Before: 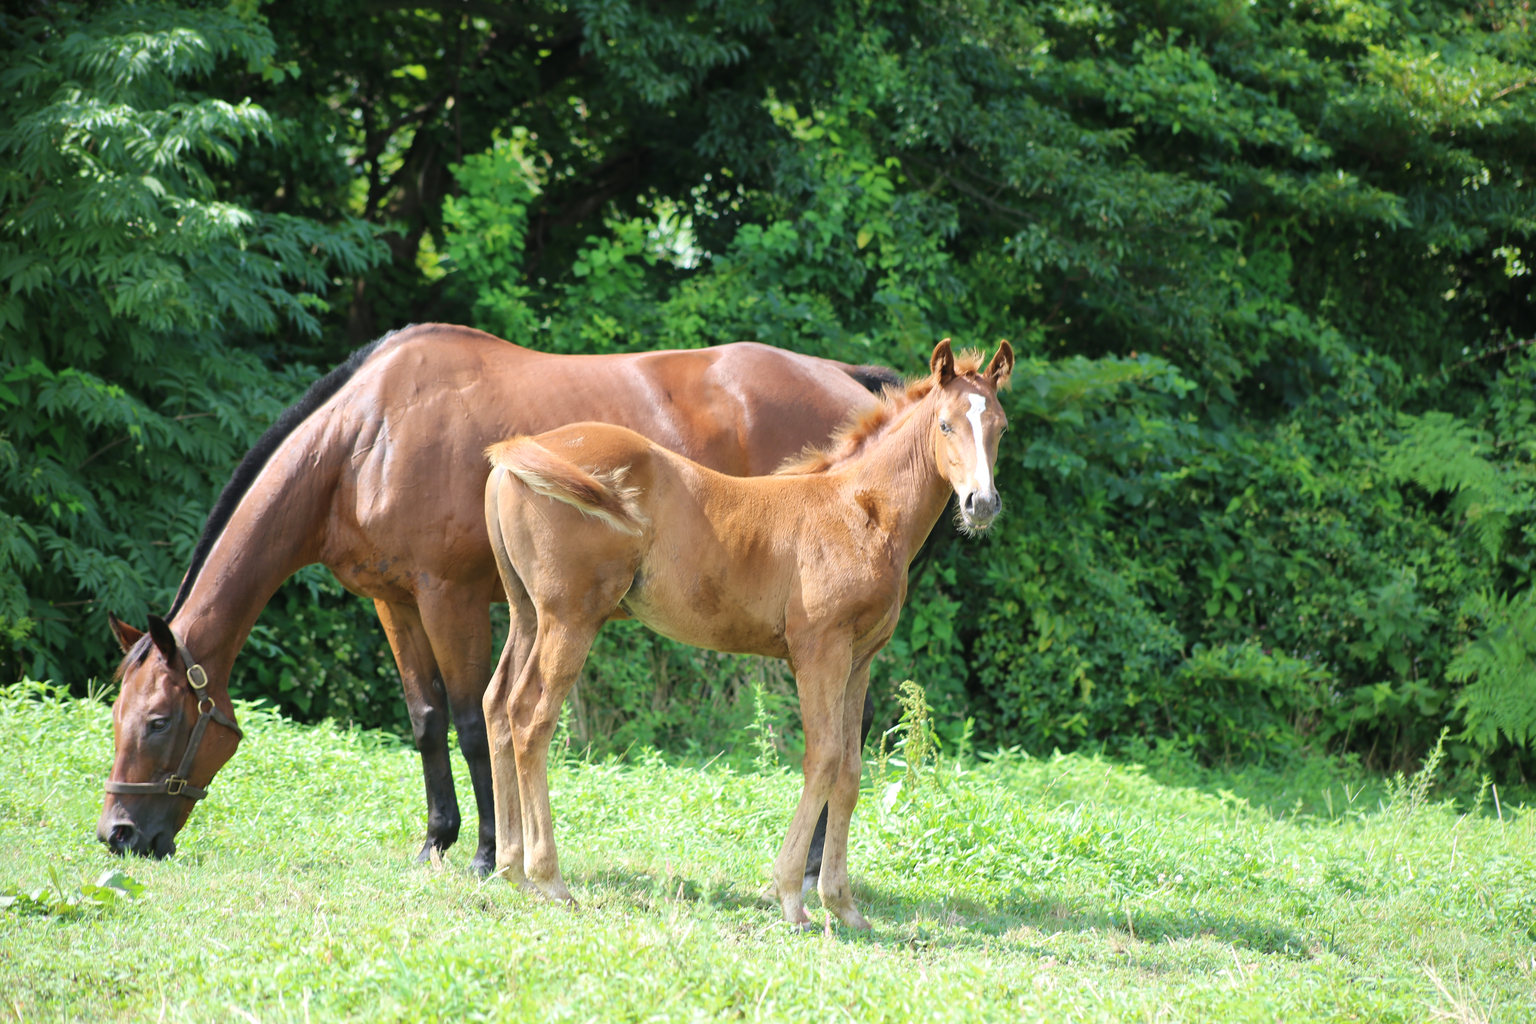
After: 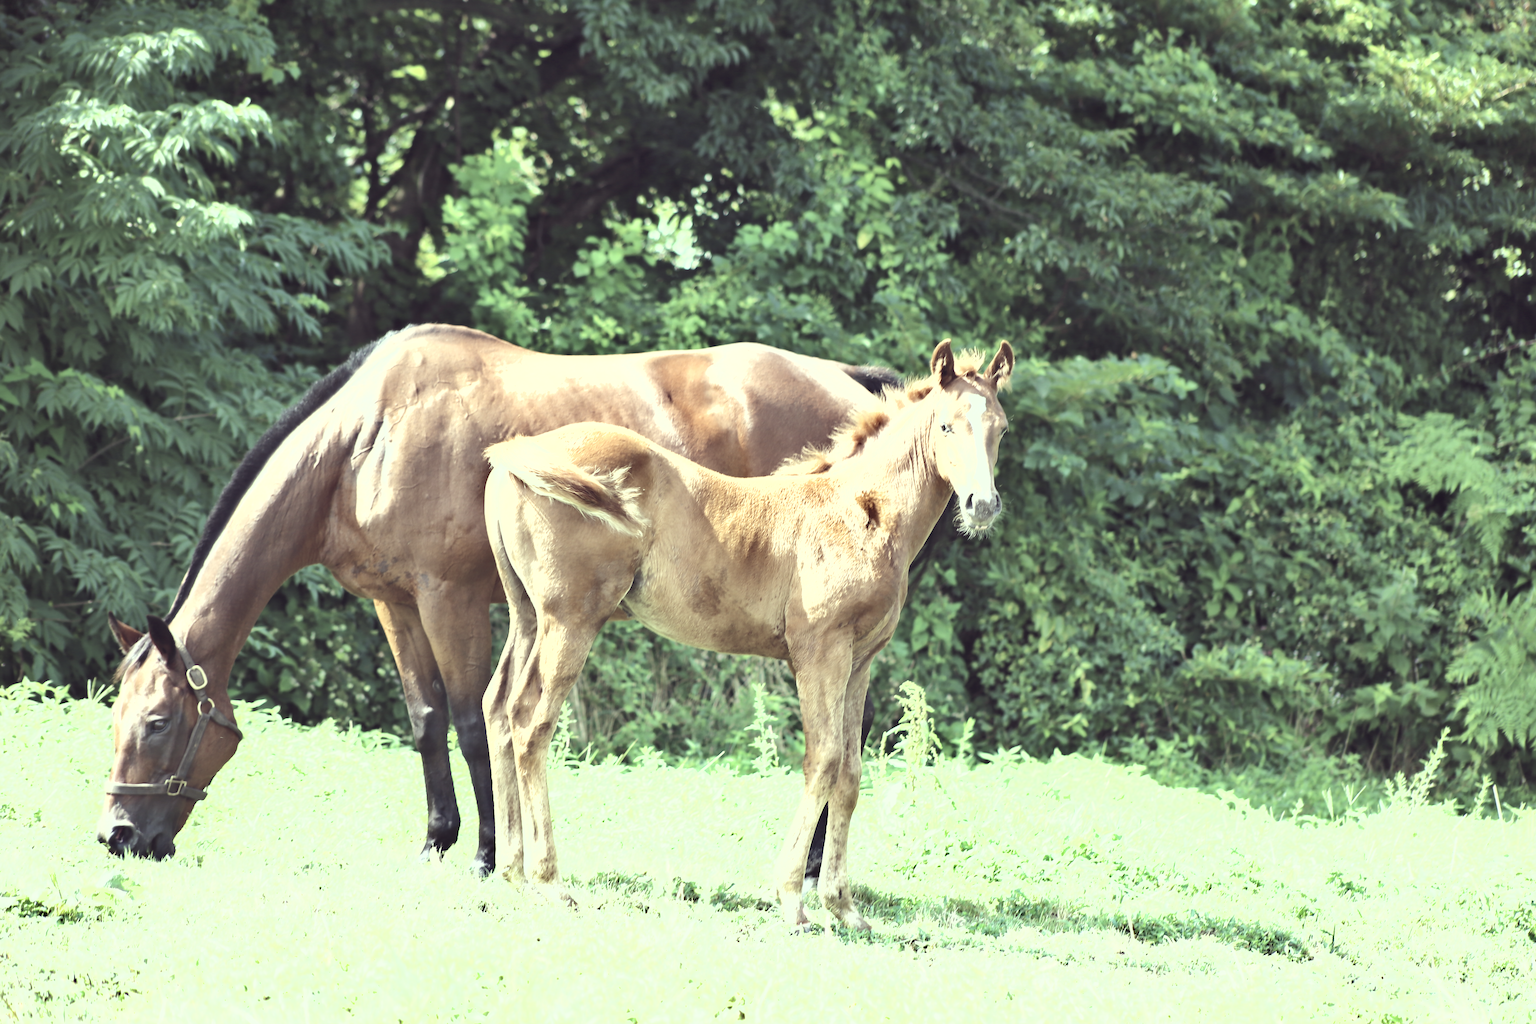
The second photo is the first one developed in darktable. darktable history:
exposure: black level correction 0, exposure 1.39 EV, compensate exposure bias true, compensate highlight preservation false
crop: left 0.052%
color correction: highlights a* -20.41, highlights b* 21.06, shadows a* 19.9, shadows b* -19.92, saturation 0.447
shadows and highlights: shadows 43.55, white point adjustment -1.51, soften with gaussian
tone equalizer: -8 EV 0.21 EV, -7 EV 0.39 EV, -6 EV 0.417 EV, -5 EV 0.213 EV, -3 EV -0.256 EV, -2 EV -0.404 EV, -1 EV -0.399 EV, +0 EV -0.219 EV
